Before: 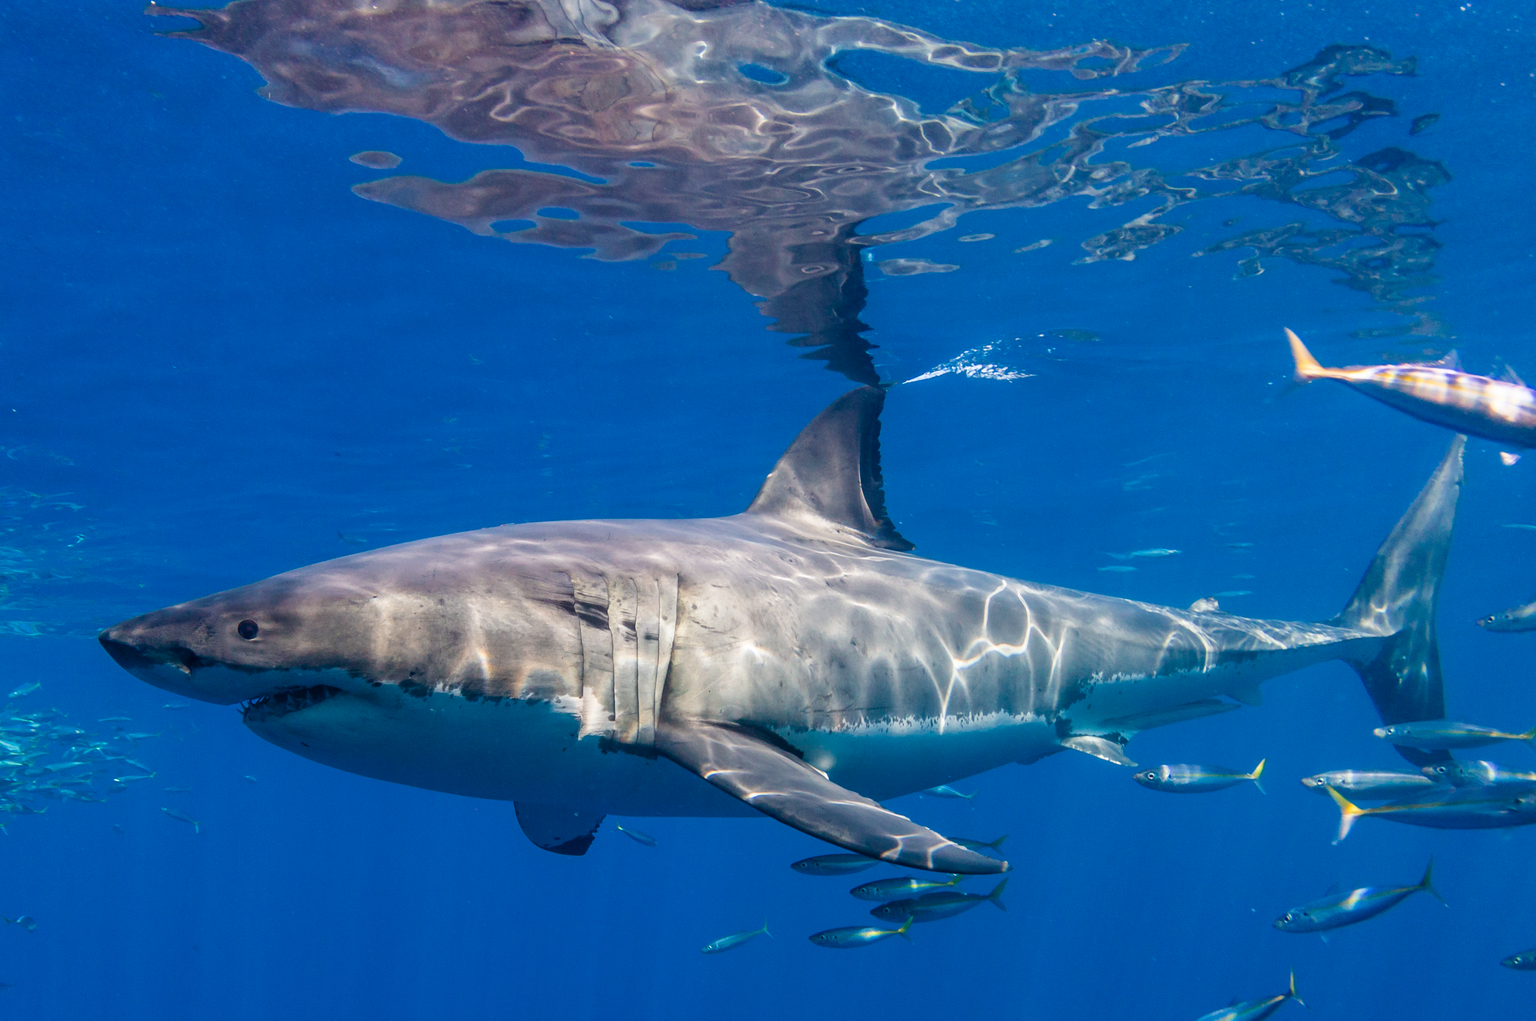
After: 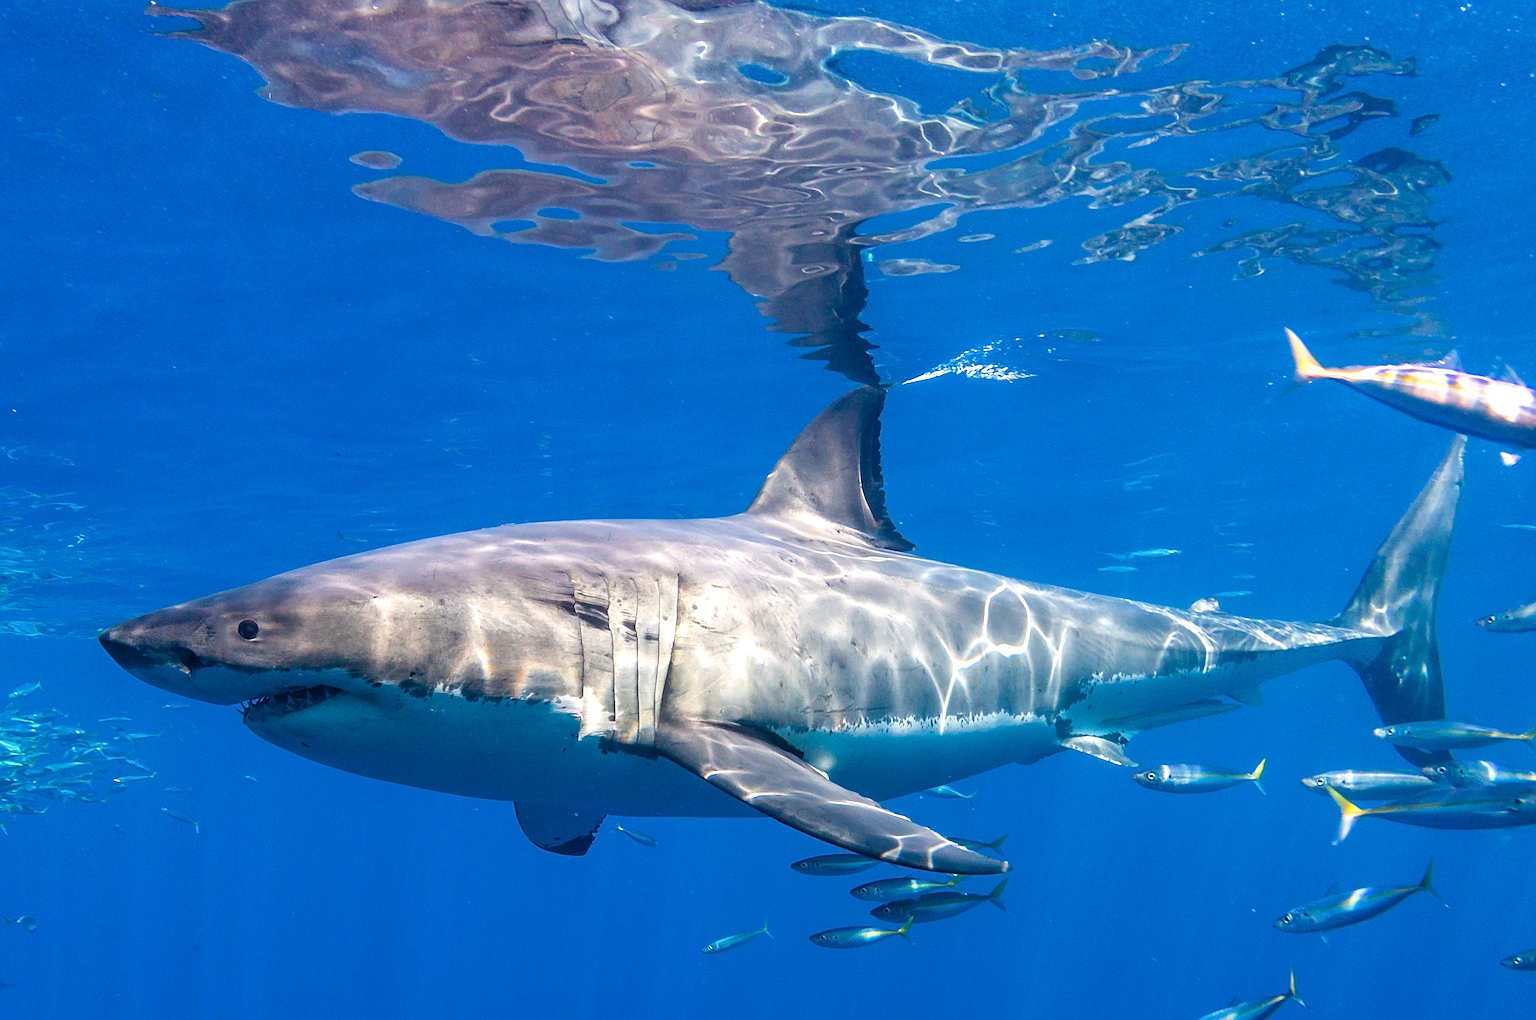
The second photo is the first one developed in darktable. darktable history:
exposure: exposure 0.524 EV, compensate exposure bias true, compensate highlight preservation false
sharpen: on, module defaults
